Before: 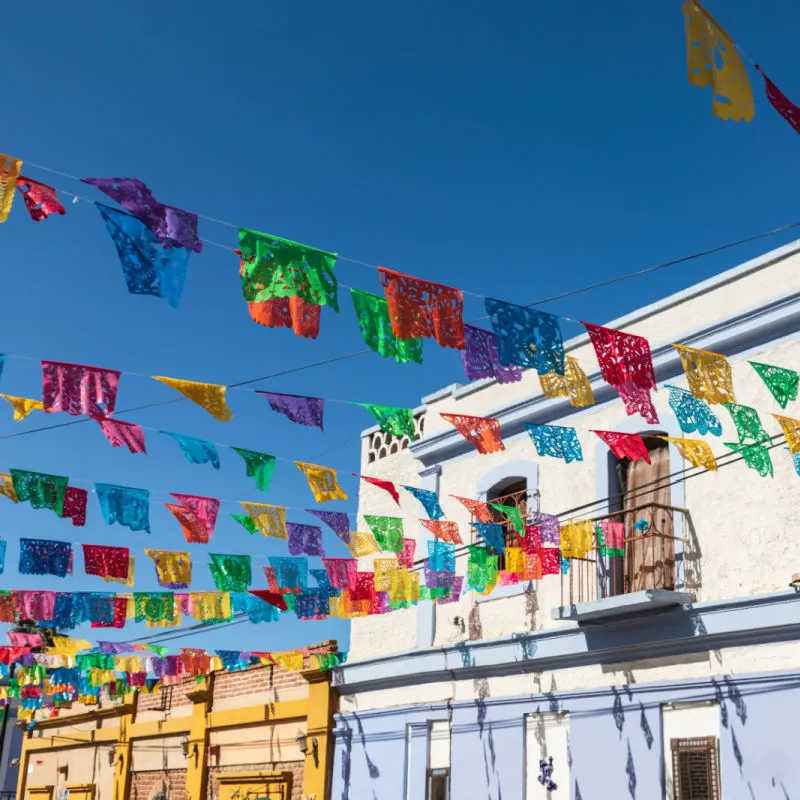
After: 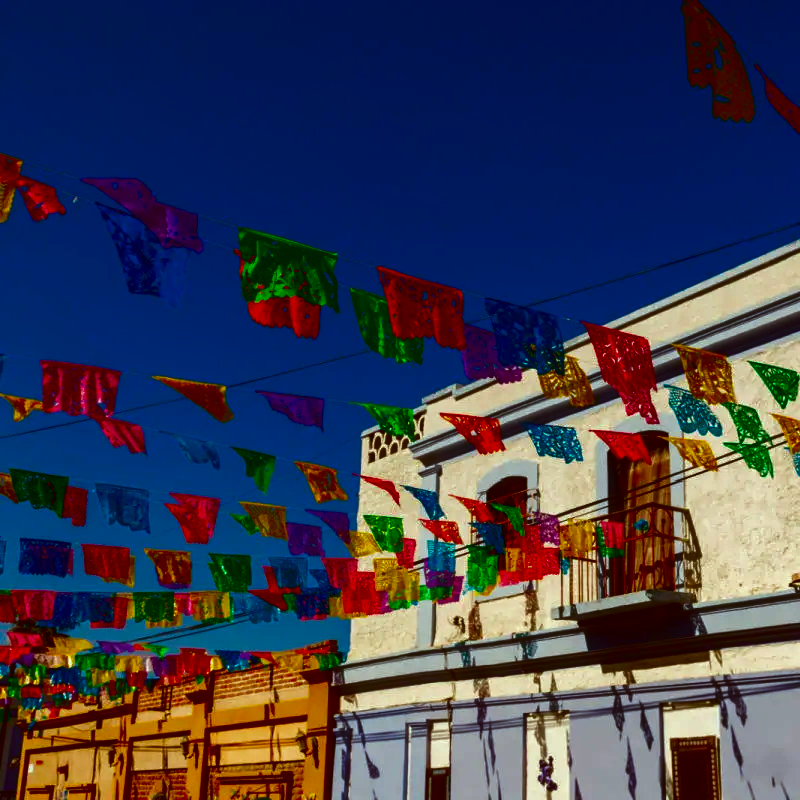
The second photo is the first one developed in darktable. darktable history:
haze removal: strength -0.1, adaptive false
contrast brightness saturation: brightness -1, saturation 1
color correction: highlights a* -5.3, highlights b* 9.8, shadows a* 9.8, shadows b* 24.26
